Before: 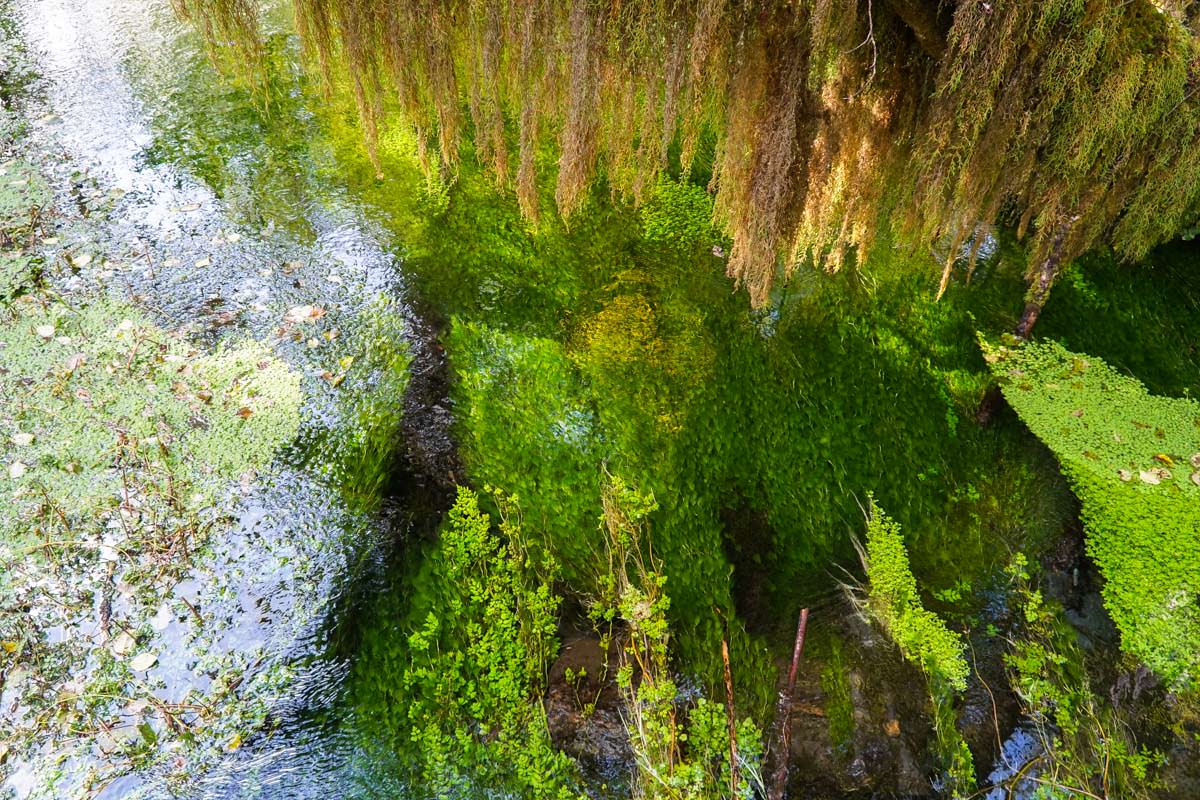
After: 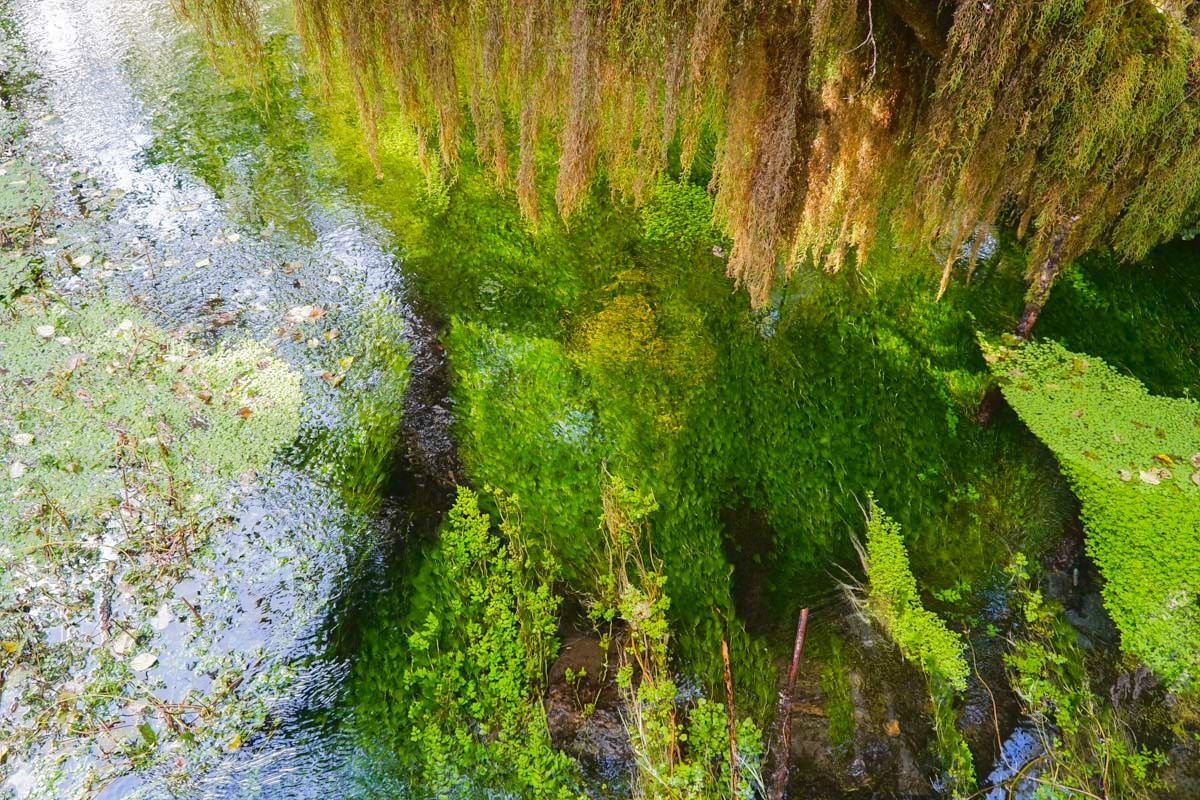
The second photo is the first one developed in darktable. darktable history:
tone curve: curves: ch0 [(0, 0) (0.003, 0.048) (0.011, 0.055) (0.025, 0.065) (0.044, 0.089) (0.069, 0.111) (0.1, 0.132) (0.136, 0.163) (0.177, 0.21) (0.224, 0.259) (0.277, 0.323) (0.335, 0.385) (0.399, 0.442) (0.468, 0.508) (0.543, 0.578) (0.623, 0.648) (0.709, 0.716) (0.801, 0.781) (0.898, 0.845) (1, 1)], color space Lab, linked channels, preserve colors none
